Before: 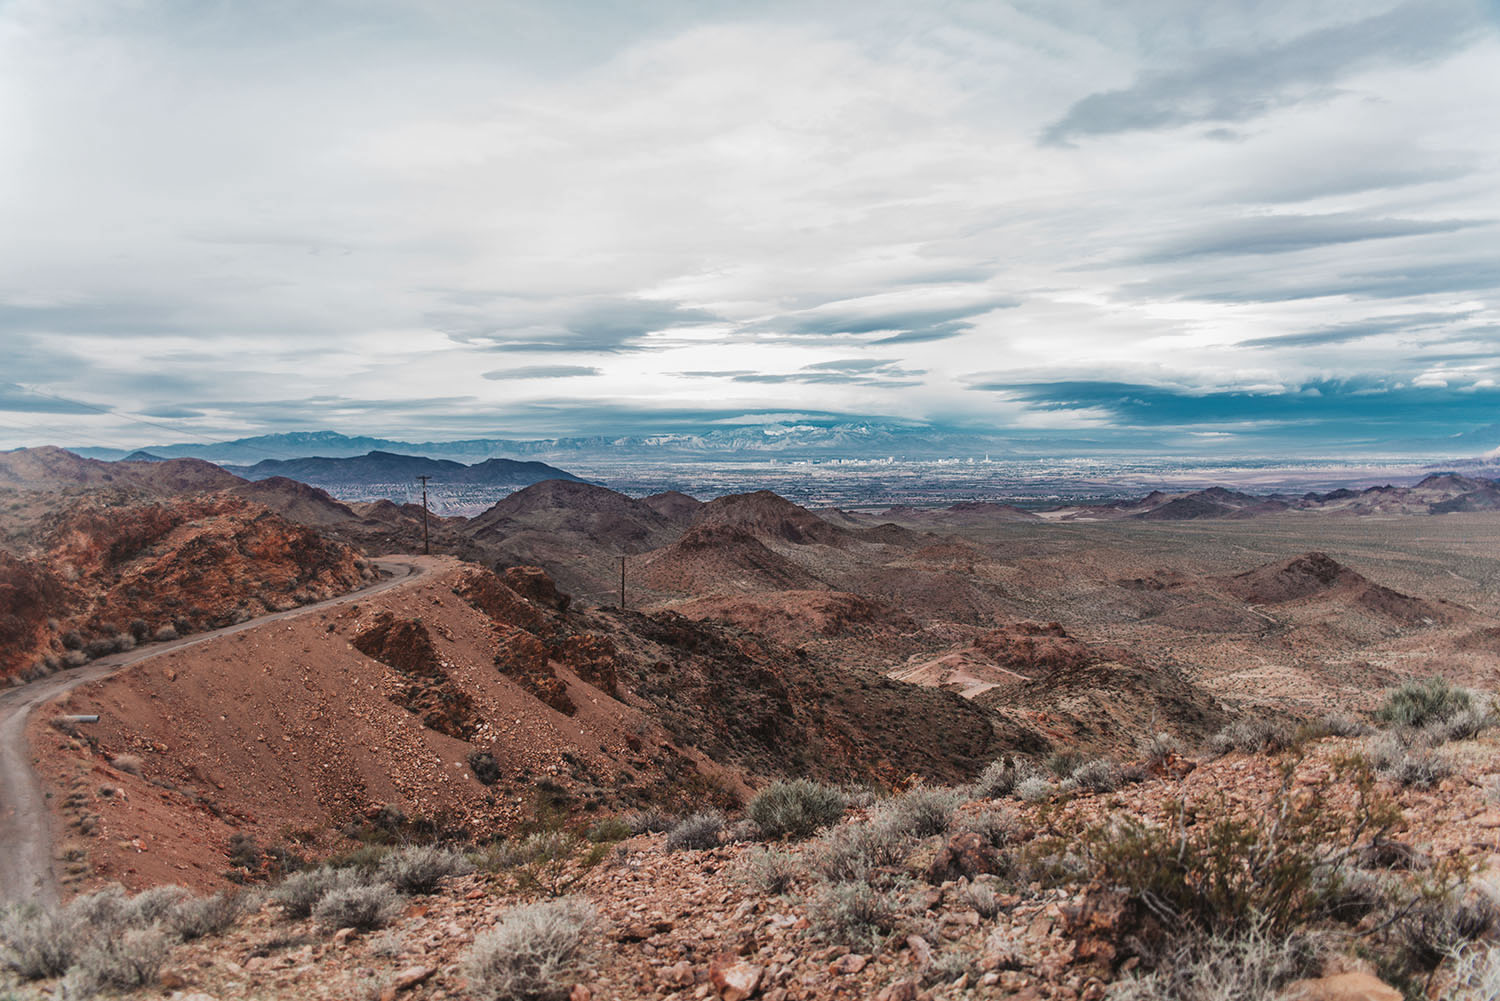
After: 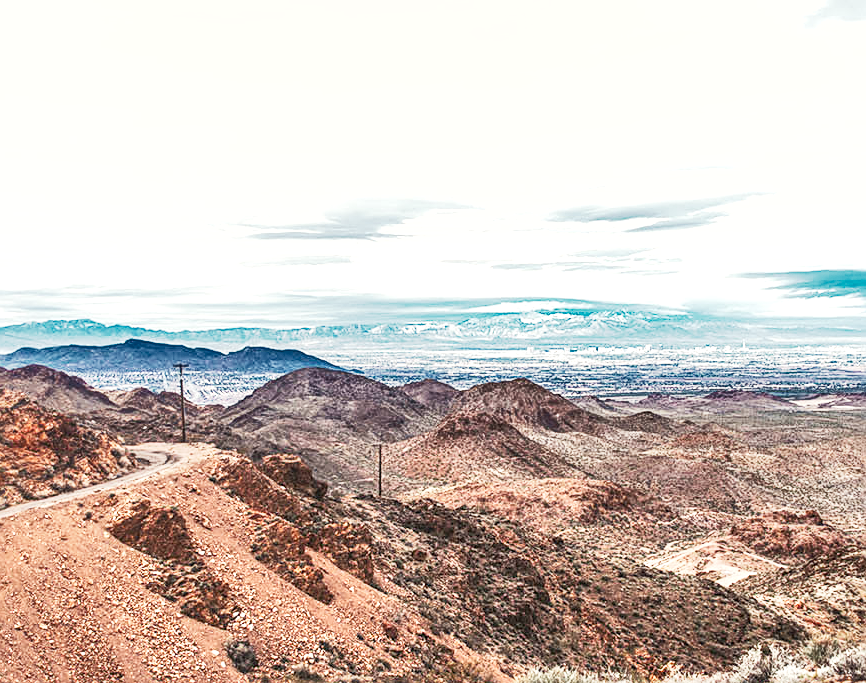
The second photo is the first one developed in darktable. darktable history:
base curve: curves: ch0 [(0, 0) (0.088, 0.125) (0.176, 0.251) (0.354, 0.501) (0.613, 0.749) (1, 0.877)], preserve colors none
exposure: black level correction 0.001, exposure 1.646 EV, compensate exposure bias true, compensate highlight preservation false
crop: left 16.202%, top 11.208%, right 26.045%, bottom 20.557%
shadows and highlights: soften with gaussian
sharpen: on, module defaults
color correction: highlights b* 3
local contrast: detail 130%
